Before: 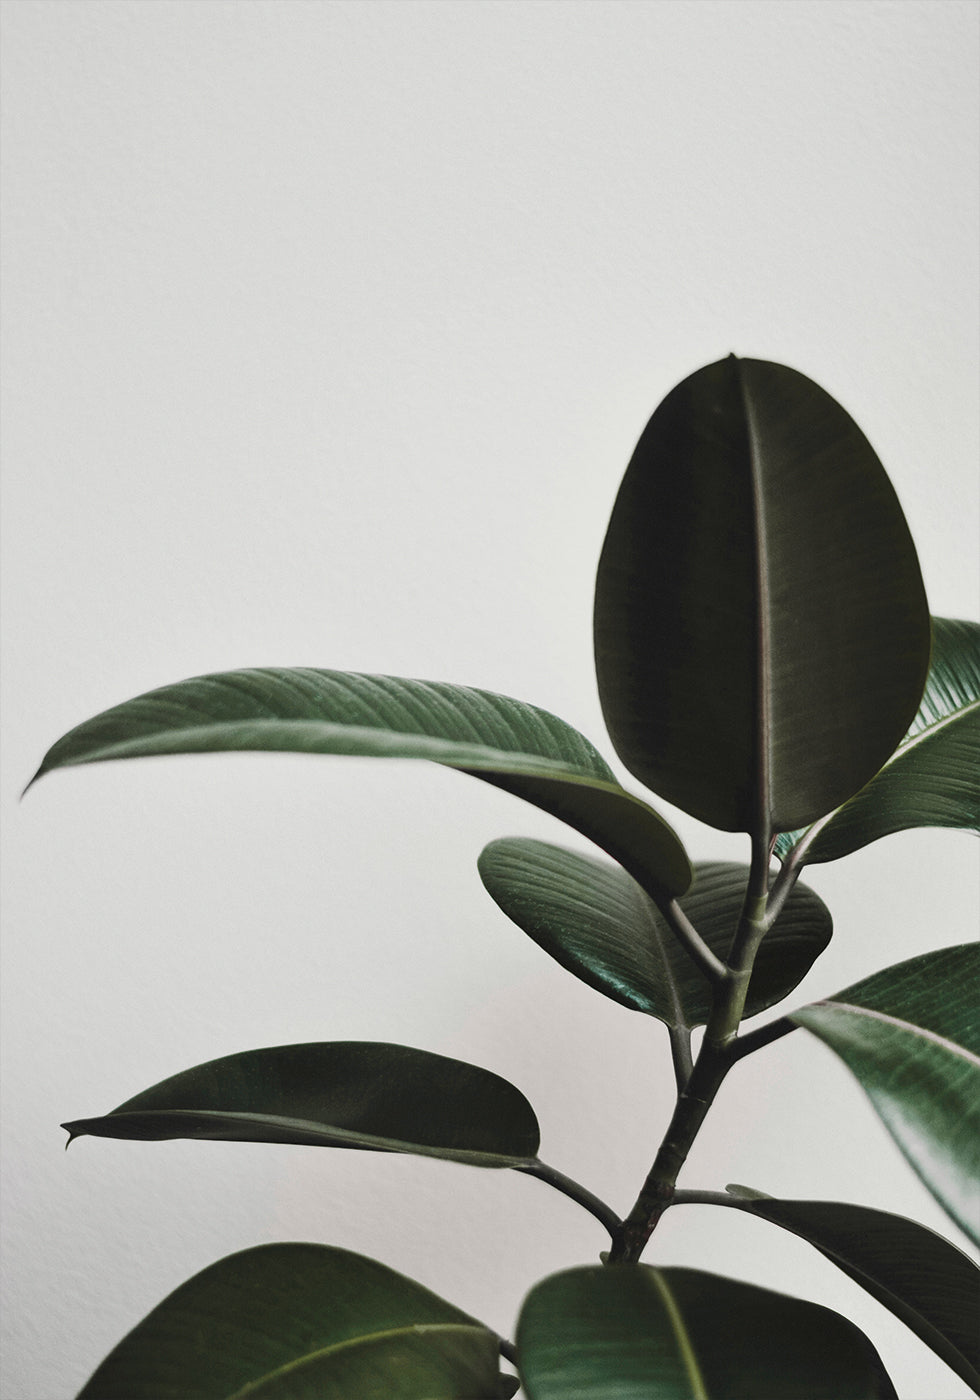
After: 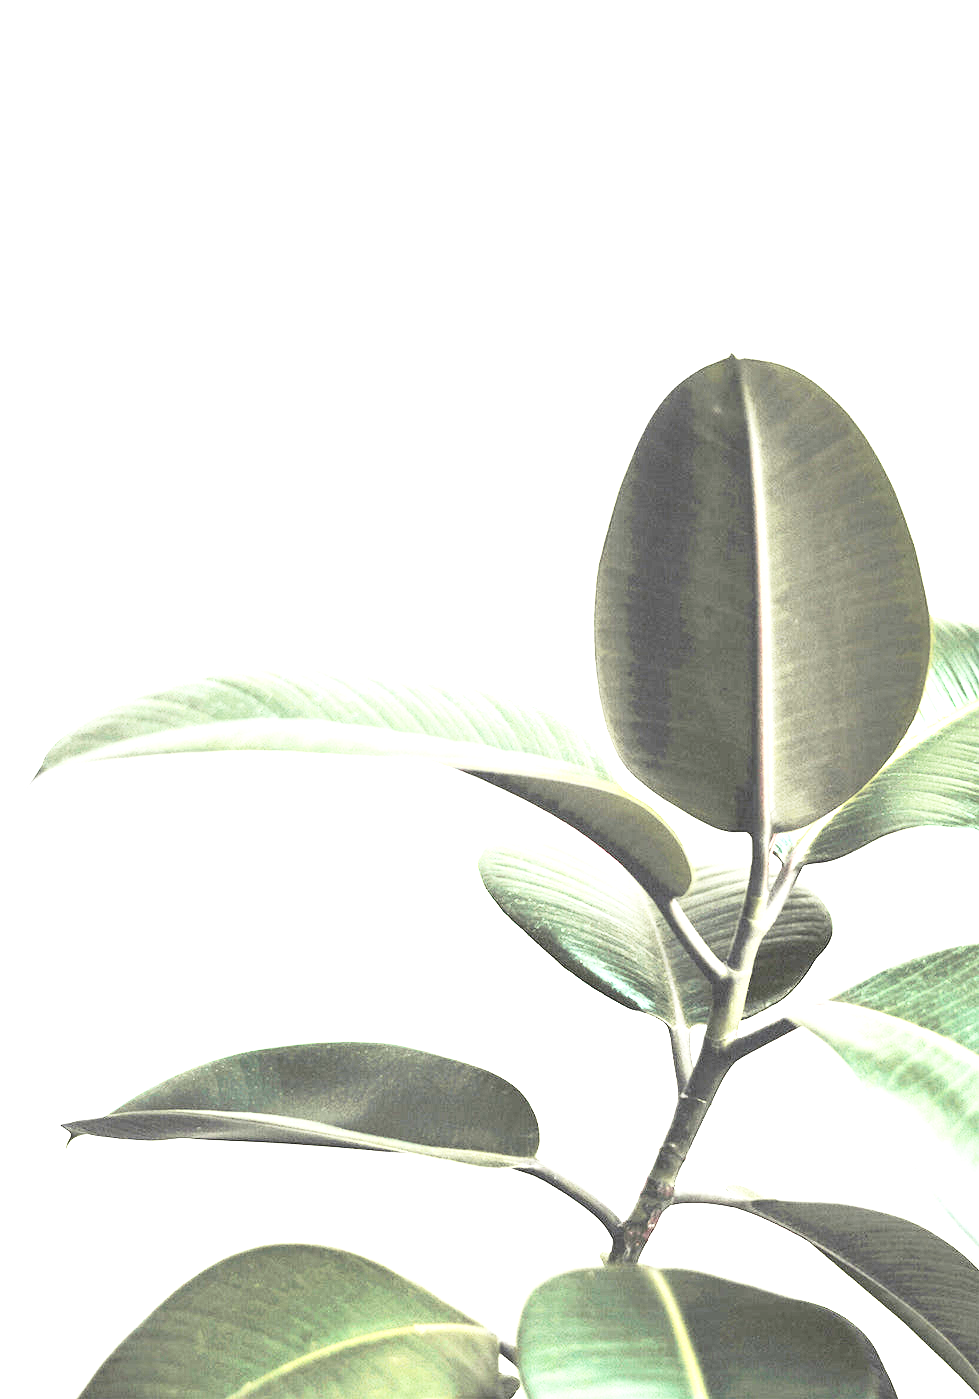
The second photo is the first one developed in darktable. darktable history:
exposure: black level correction -0.005, exposure 1.007 EV, compensate exposure bias true, compensate highlight preservation false
tone equalizer: -7 EV 0.145 EV, -6 EV 0.588 EV, -5 EV 1.17 EV, -4 EV 1.35 EV, -3 EV 1.14 EV, -2 EV 0.6 EV, -1 EV 0.146 EV, edges refinement/feathering 500, mask exposure compensation -1.57 EV, preserve details no
base curve: curves: ch0 [(0, 0) (0.012, 0.01) (0.073, 0.168) (0.31, 0.711) (0.645, 0.957) (1, 1)], preserve colors none
levels: levels [0.016, 0.484, 0.953]
